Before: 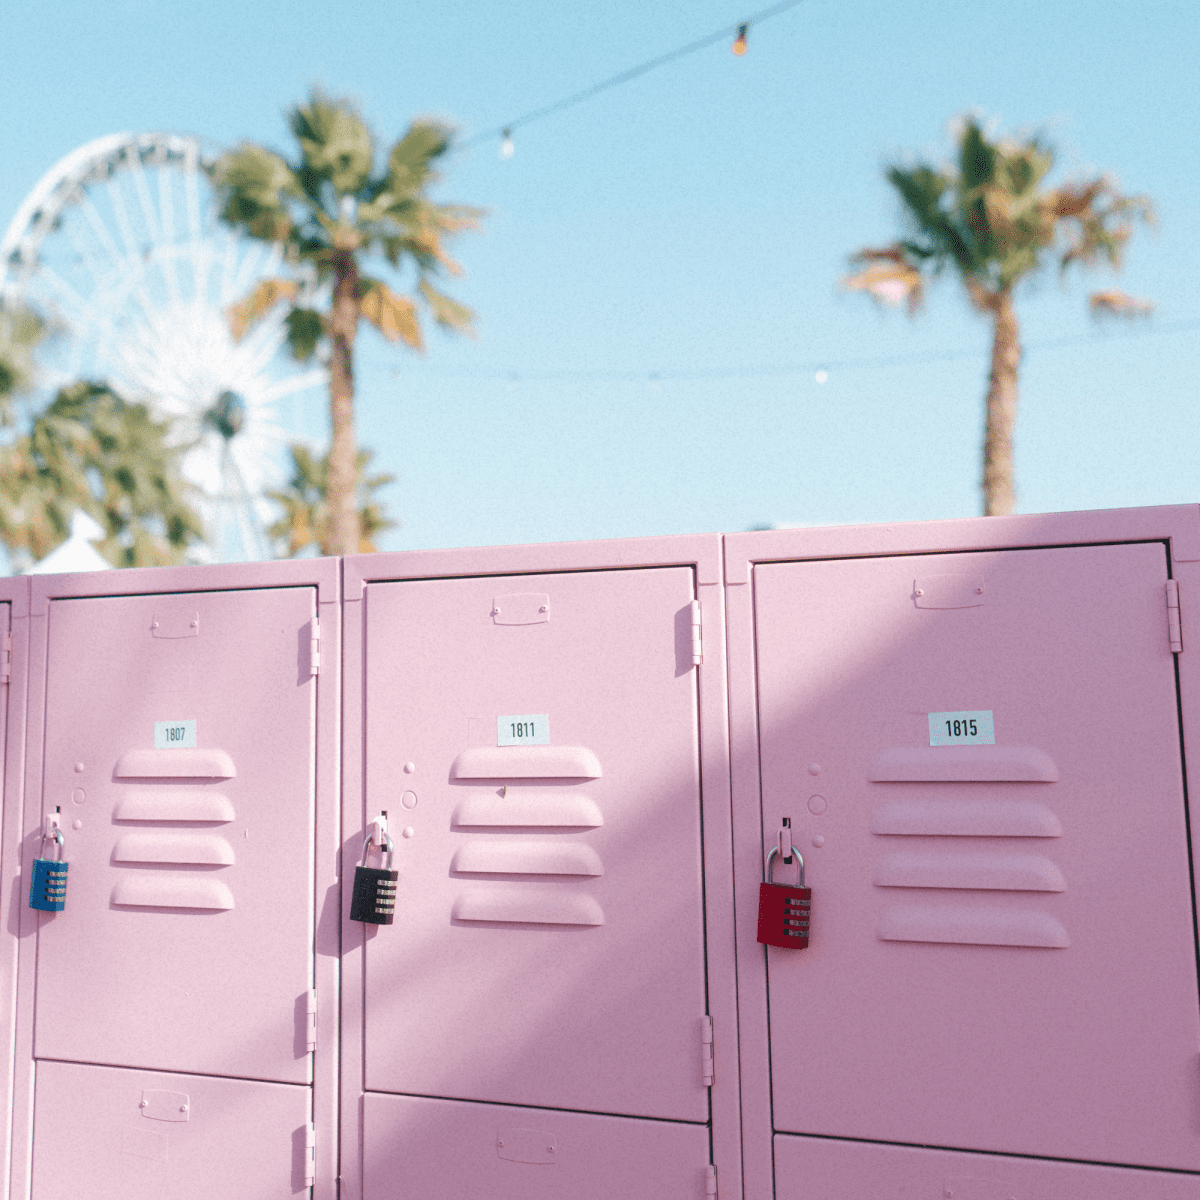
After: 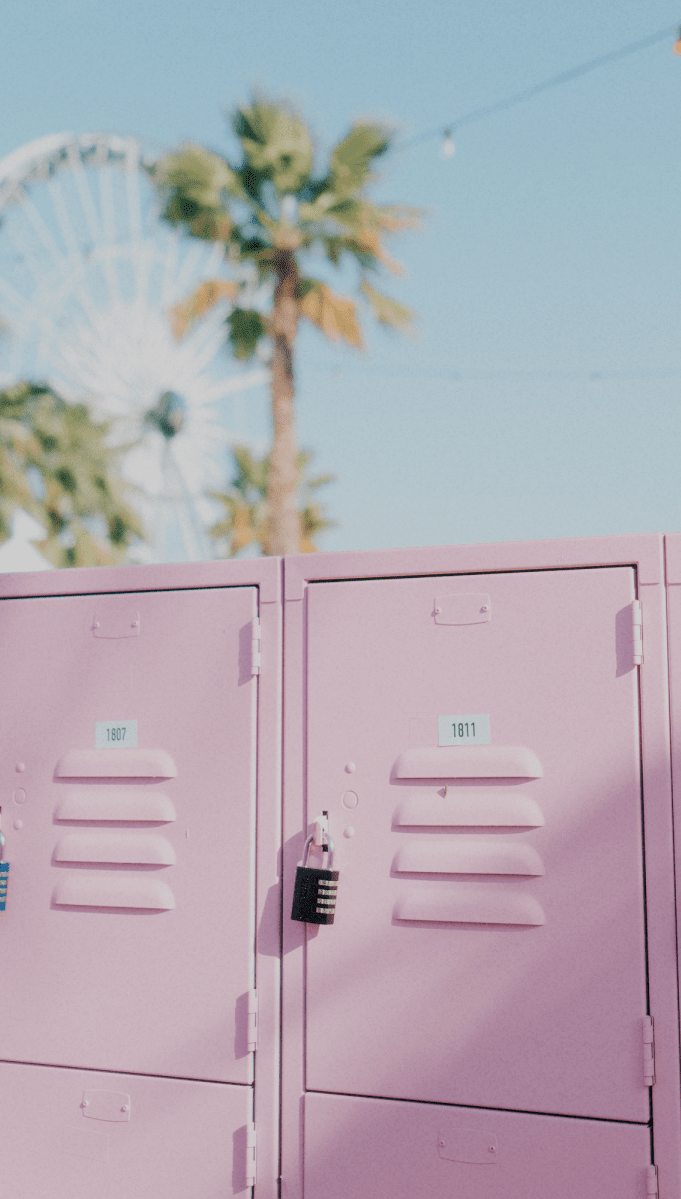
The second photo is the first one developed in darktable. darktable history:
crop: left 4.948%, right 38.285%
filmic rgb: black relative exposure -7.18 EV, white relative exposure 5.39 EV, threshold 6 EV, hardness 3.02, enable highlight reconstruction true
